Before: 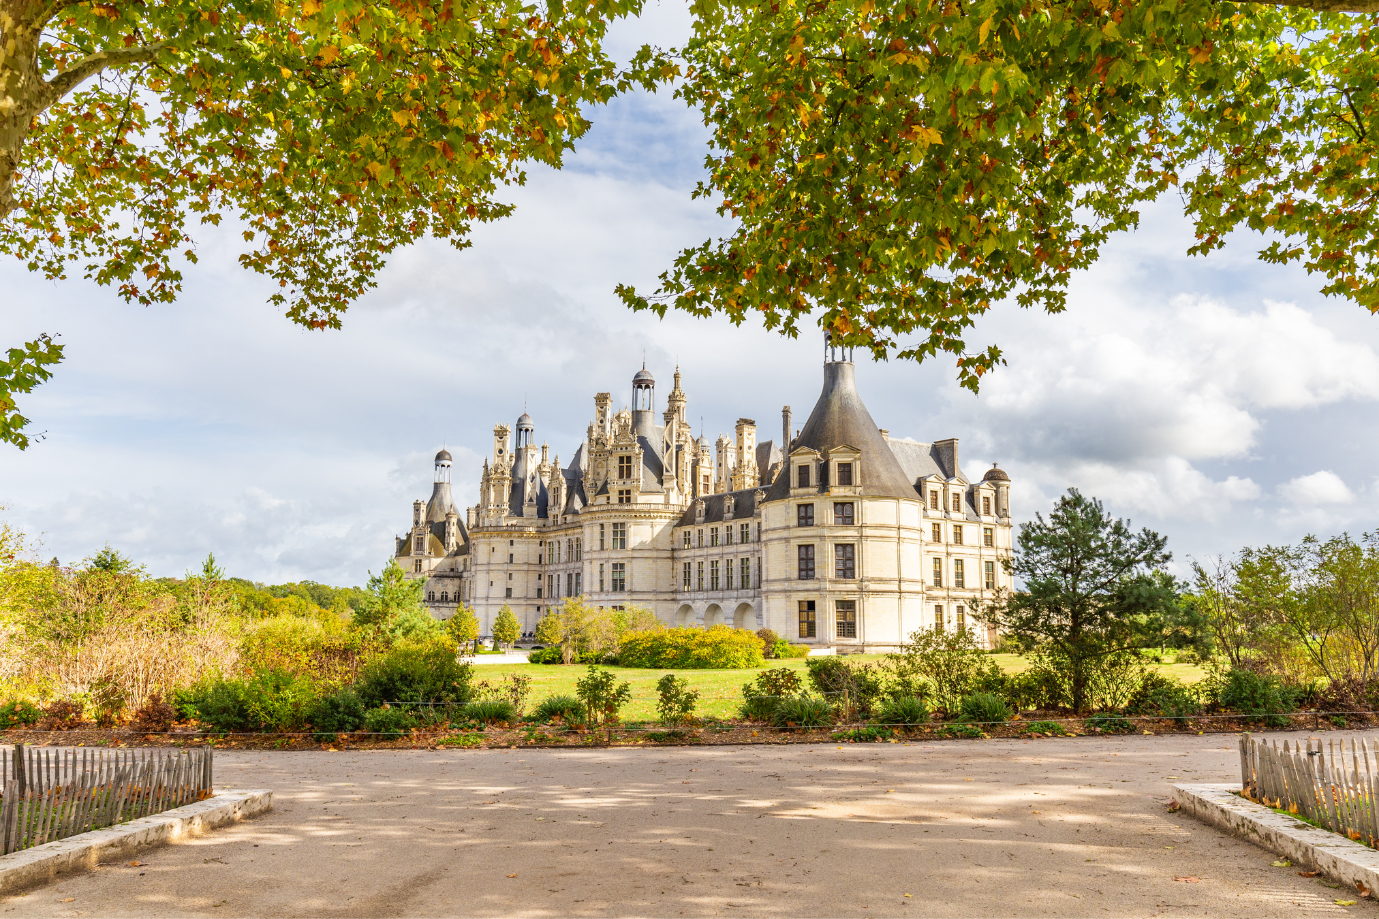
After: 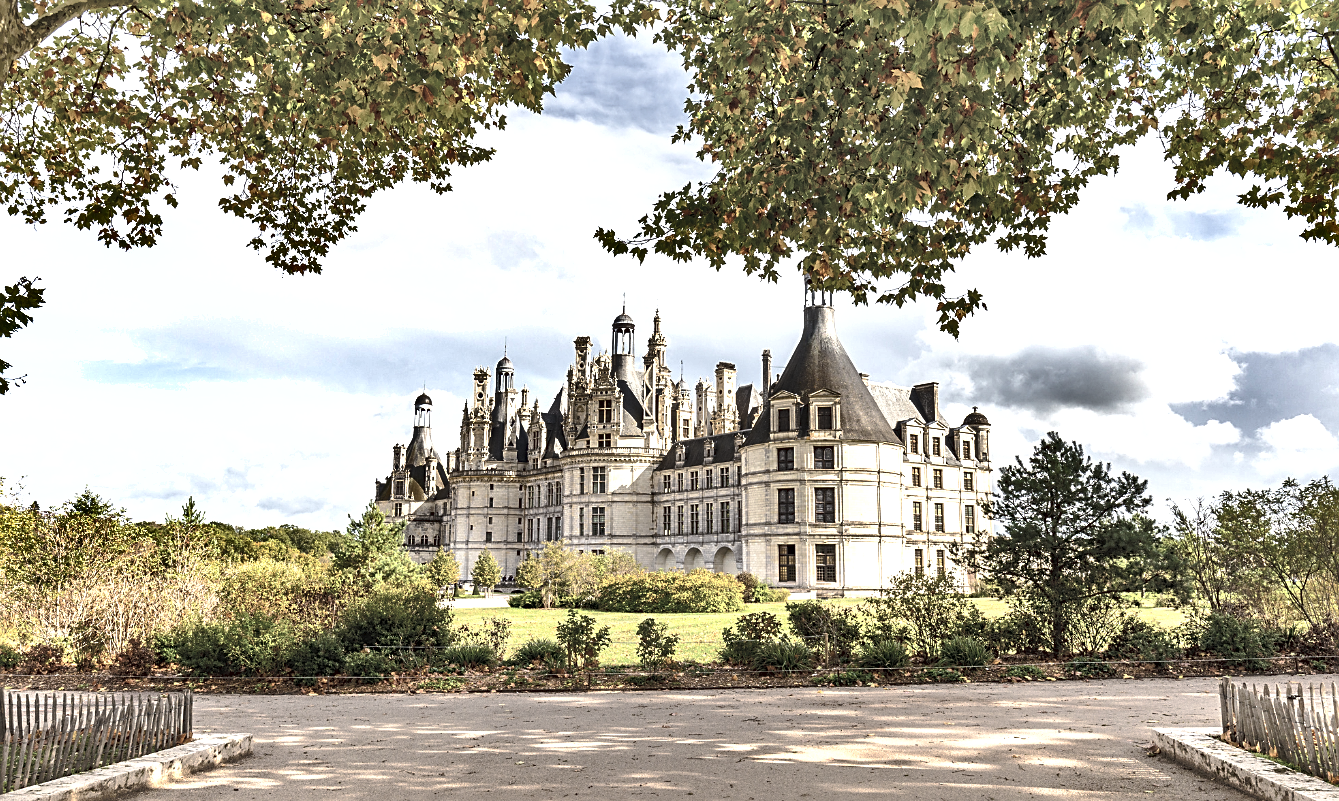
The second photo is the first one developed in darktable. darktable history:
contrast brightness saturation: brightness 0.18, saturation -0.5
shadows and highlights: white point adjustment 0.1, highlights -70, soften with gaussian
exposure: exposure -0.116 EV, compensate exposure bias true, compensate highlight preservation false
tone equalizer: -8 EV -0.75 EV, -7 EV -0.7 EV, -6 EV -0.6 EV, -5 EV -0.4 EV, -3 EV 0.4 EV, -2 EV 0.6 EV, -1 EV 0.7 EV, +0 EV 0.75 EV, edges refinement/feathering 500, mask exposure compensation -1.57 EV, preserve details no
sharpen: on, module defaults
crop: left 1.507%, top 6.147%, right 1.379%, bottom 6.637%
tone curve: curves: ch0 [(0, 0) (0.003, 0.027) (0.011, 0.03) (0.025, 0.04) (0.044, 0.063) (0.069, 0.093) (0.1, 0.125) (0.136, 0.153) (0.177, 0.191) (0.224, 0.232) (0.277, 0.279) (0.335, 0.333) (0.399, 0.39) (0.468, 0.457) (0.543, 0.535) (0.623, 0.611) (0.709, 0.683) (0.801, 0.758) (0.898, 0.853) (1, 1)], preserve colors none
